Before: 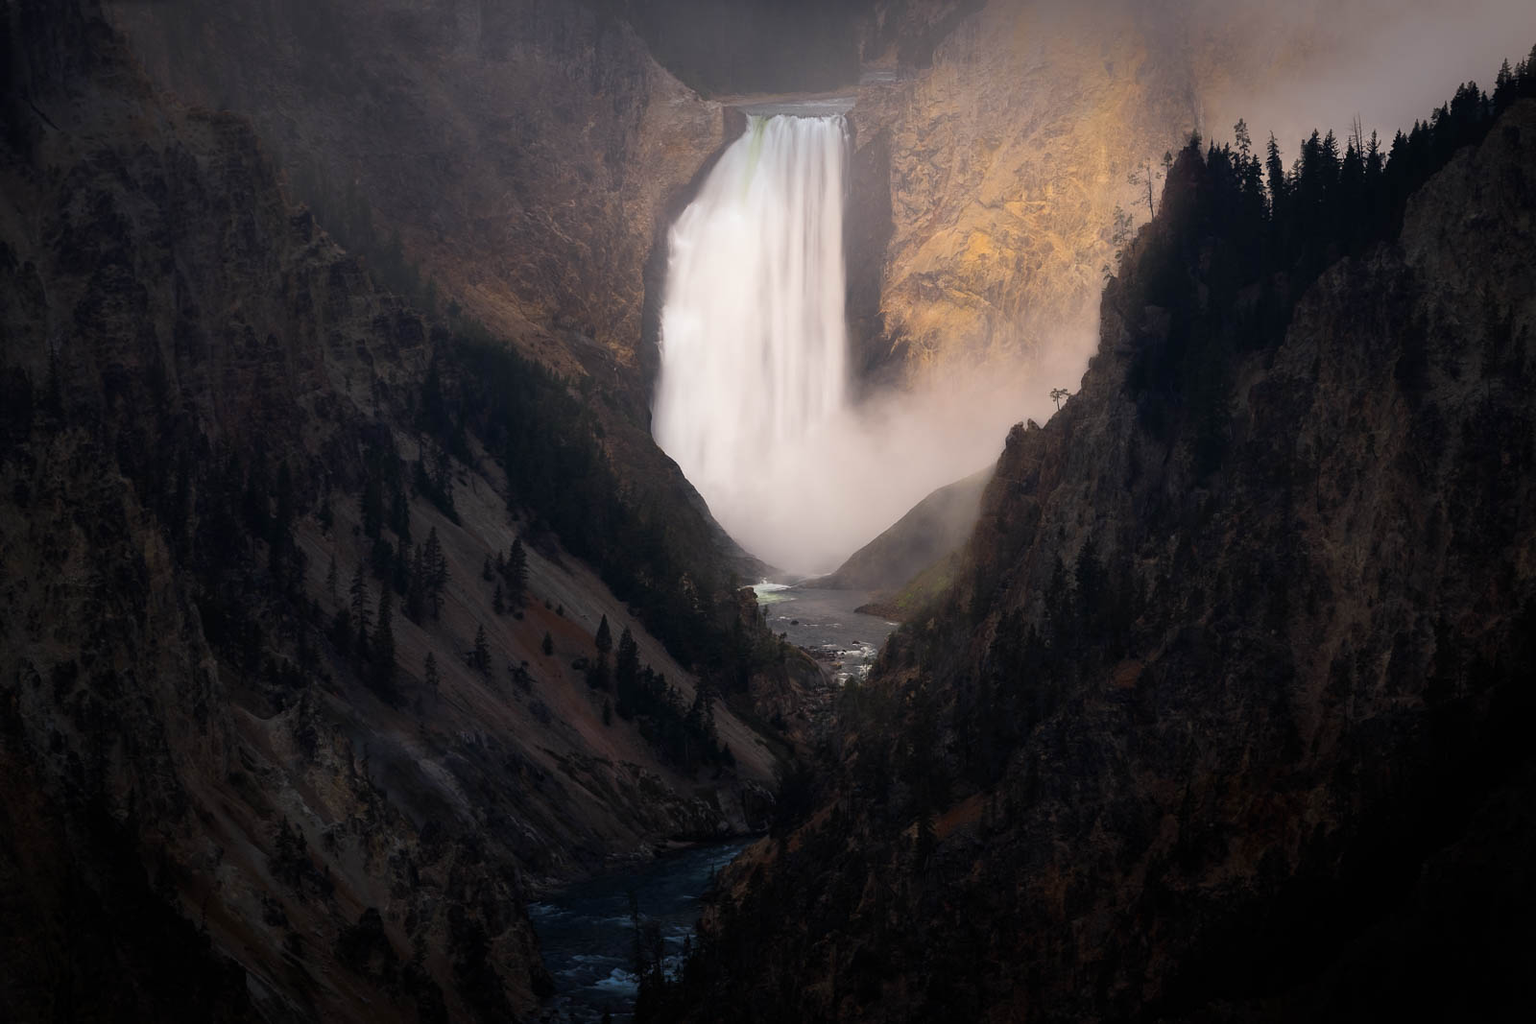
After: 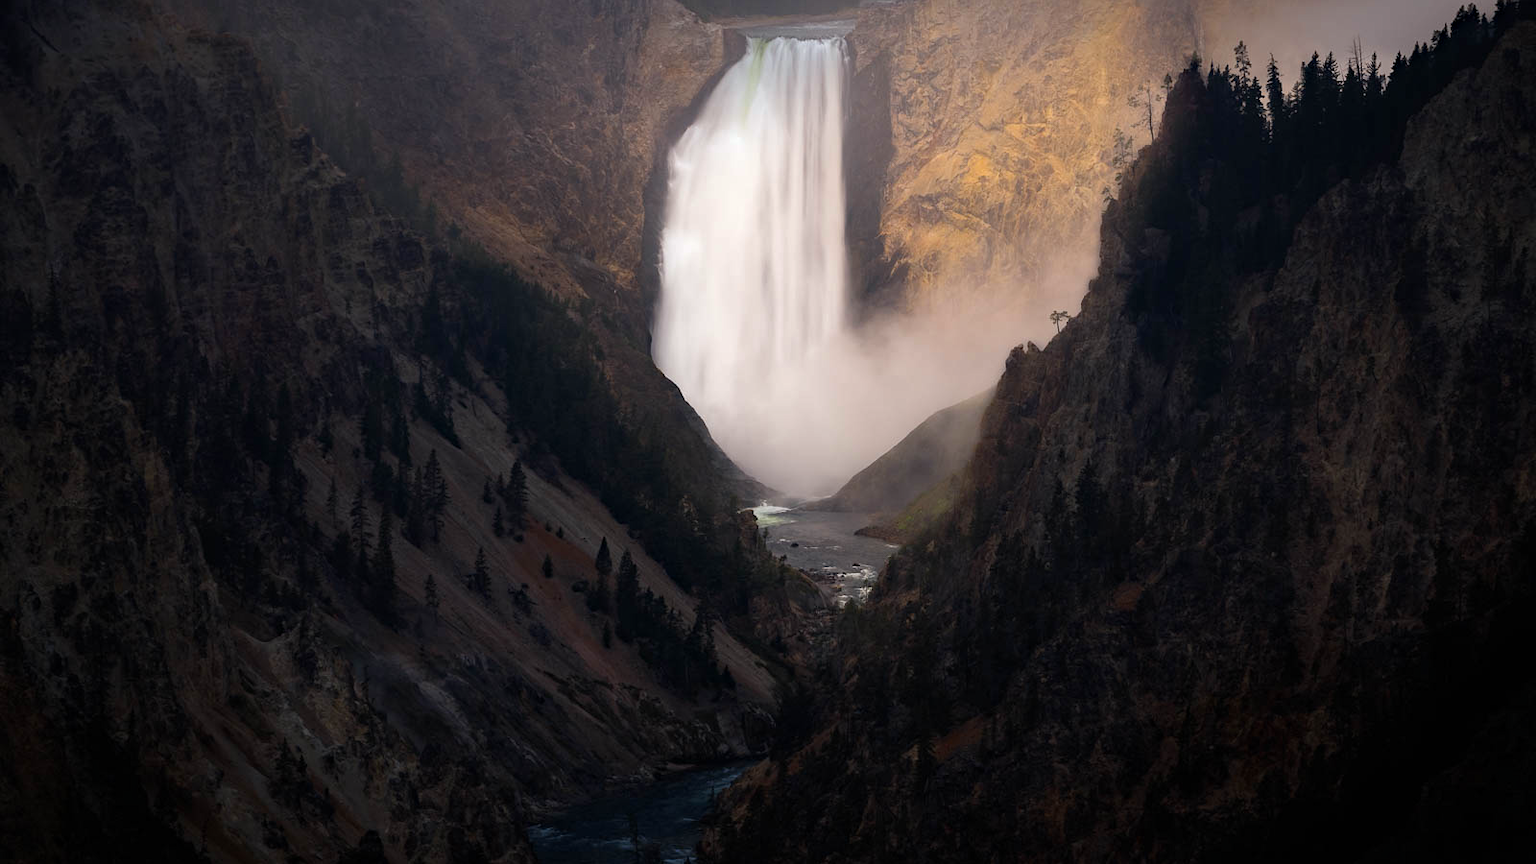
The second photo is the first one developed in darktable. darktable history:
crop: top 7.594%, bottom 8.04%
haze removal: compatibility mode true, adaptive false
